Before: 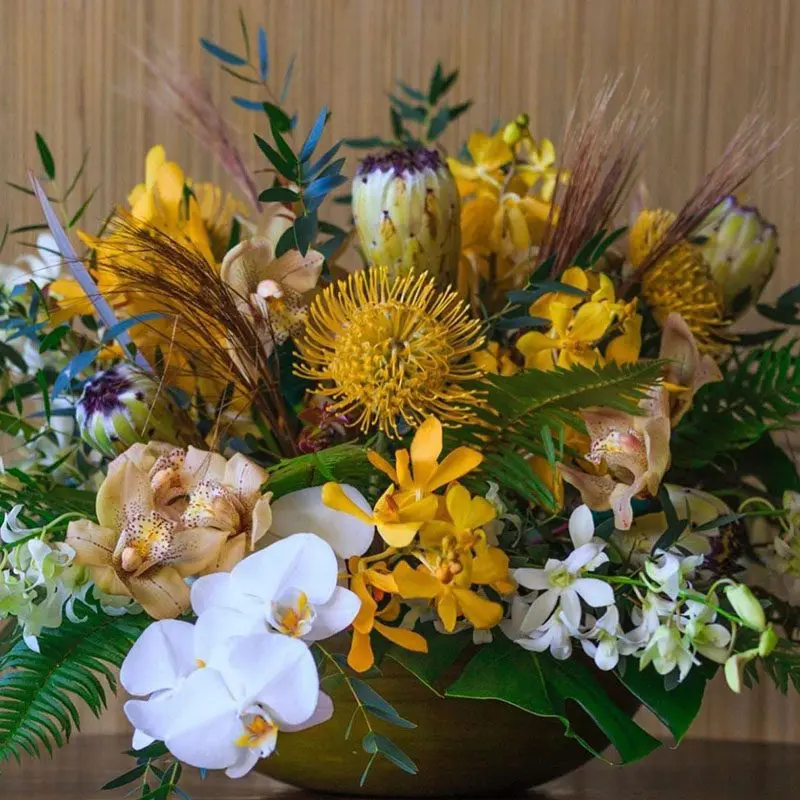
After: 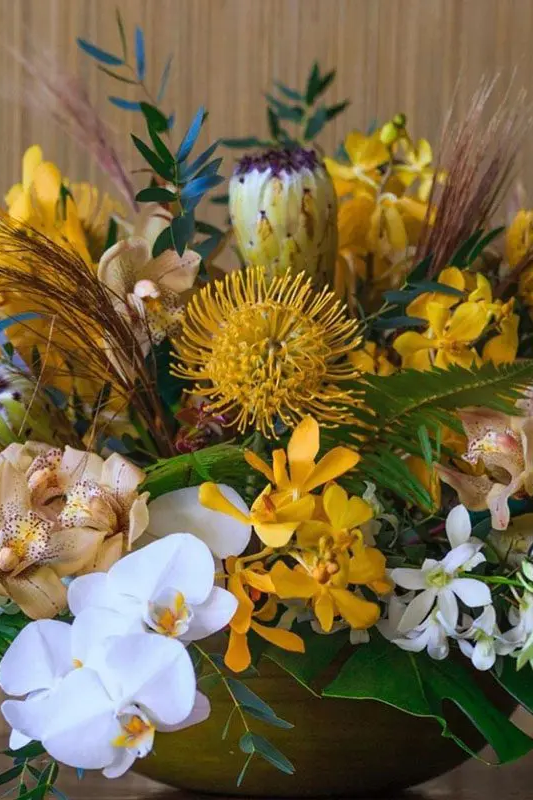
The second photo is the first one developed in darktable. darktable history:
crop: left 15.375%, right 17.877%
